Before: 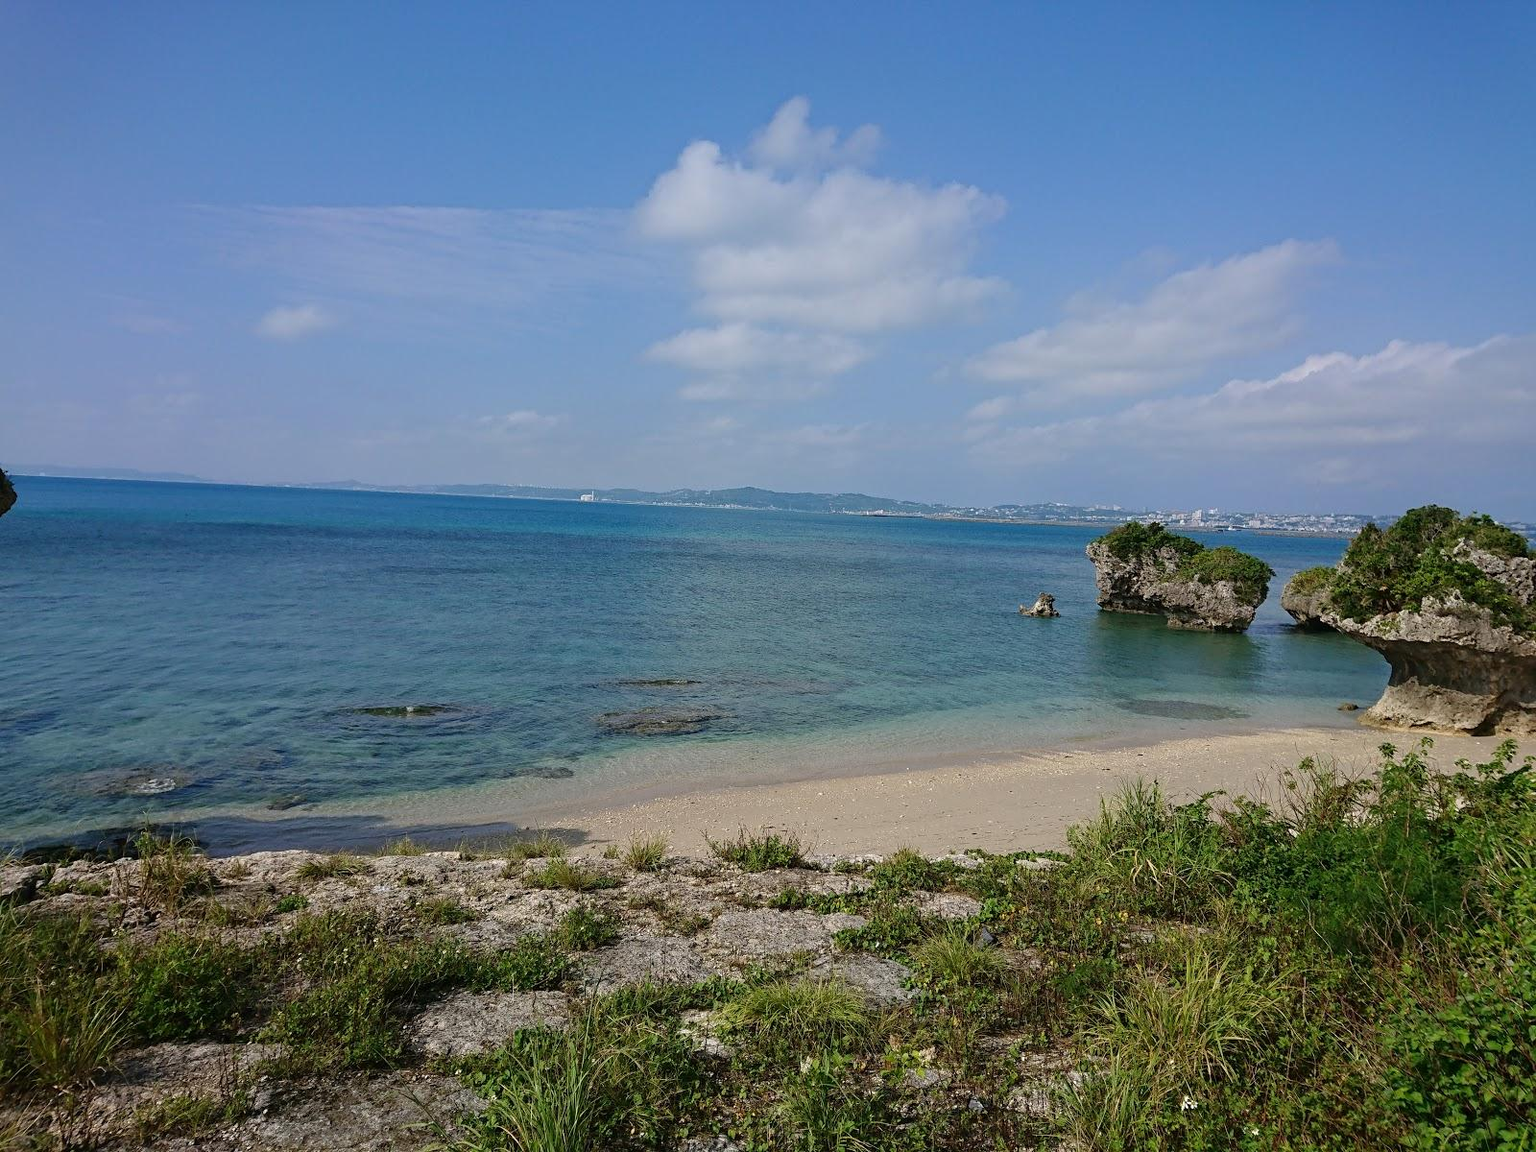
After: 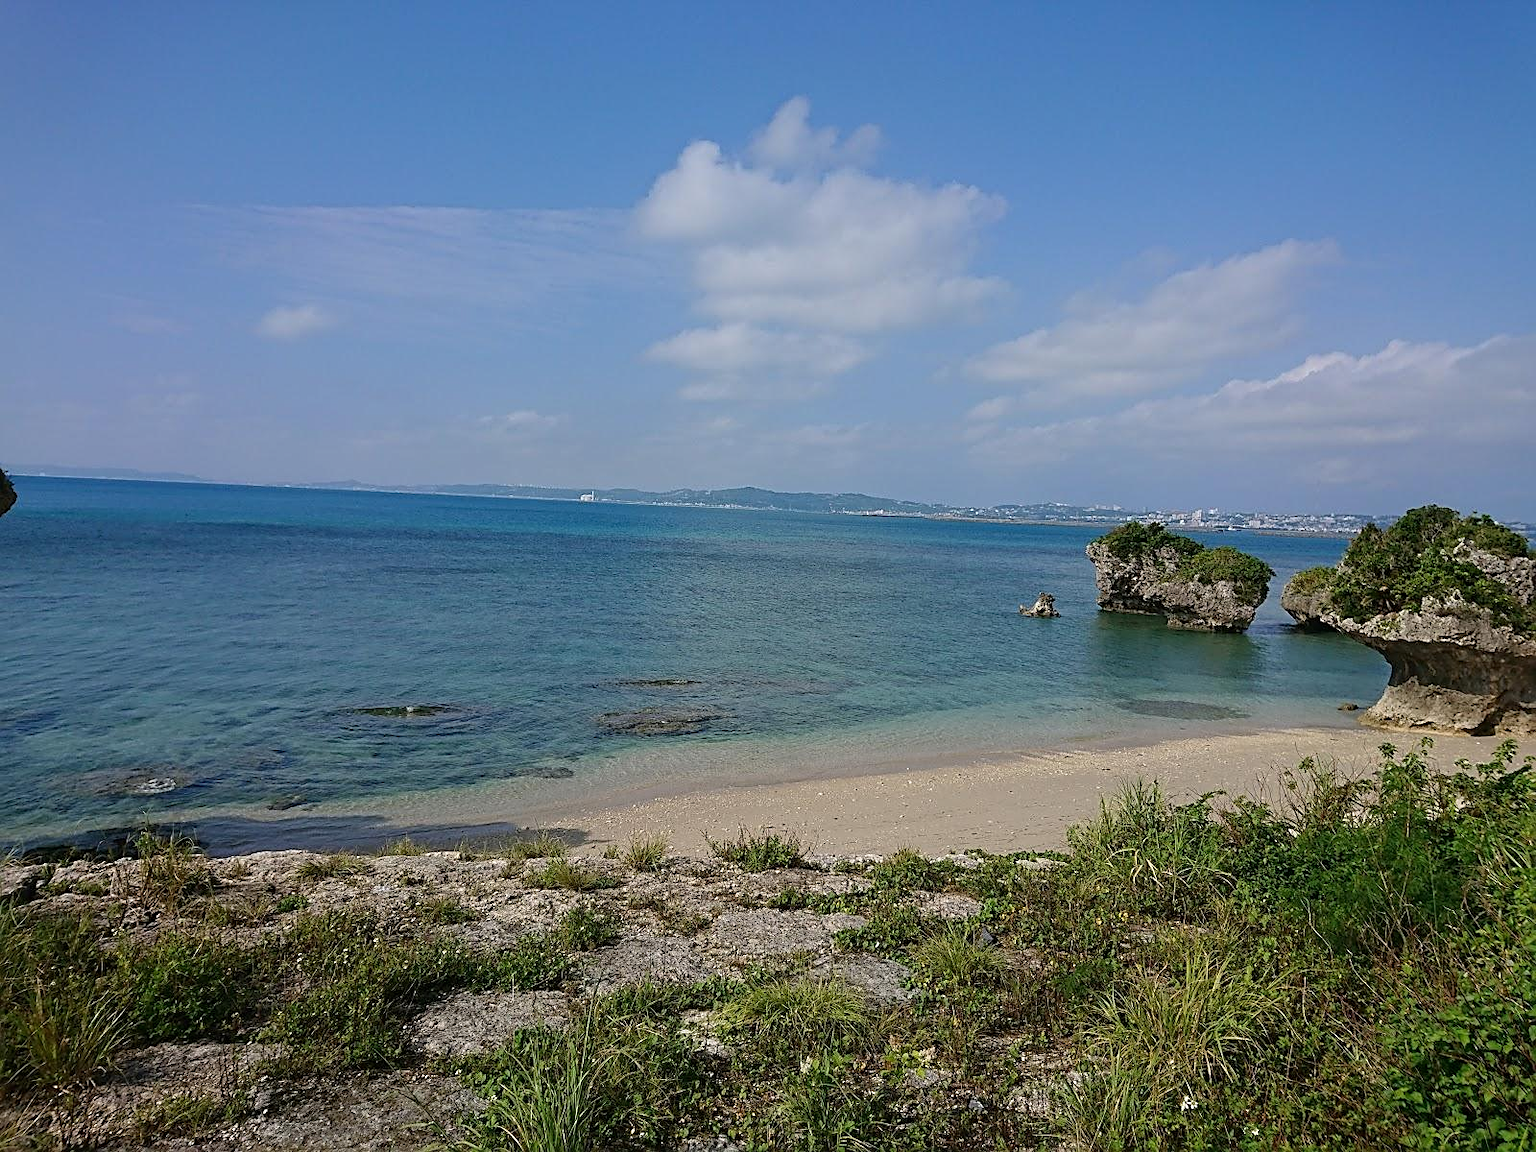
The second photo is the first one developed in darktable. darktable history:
exposure: exposure -0.052 EV, compensate highlight preservation false
sharpen: on, module defaults
